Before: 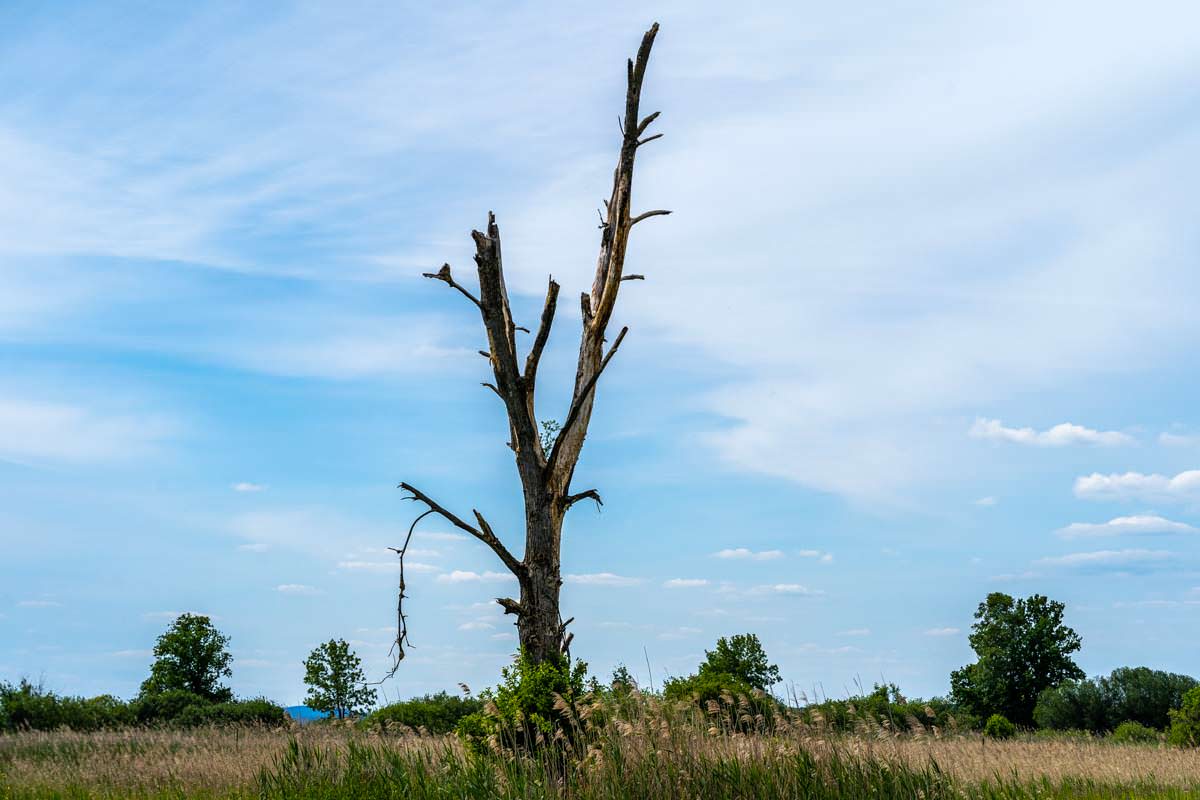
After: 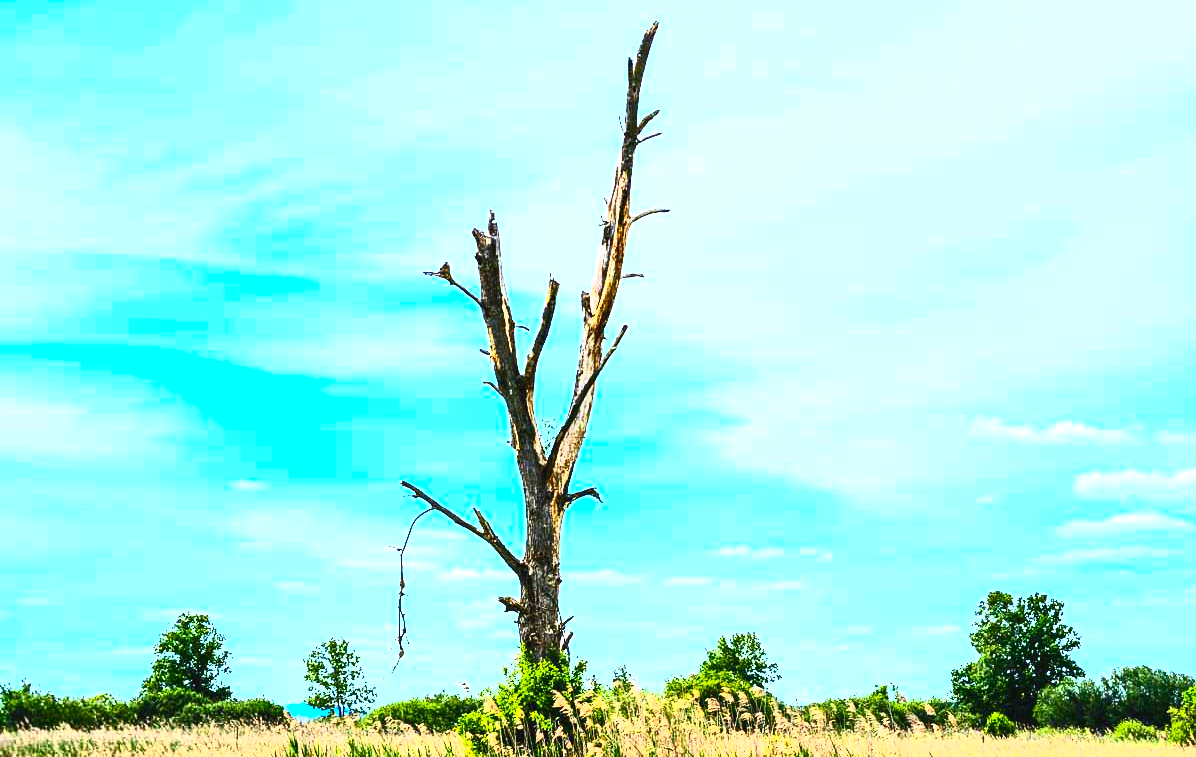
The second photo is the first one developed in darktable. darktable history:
exposure: black level correction 0, exposure 1.357 EV, compensate exposure bias true, compensate highlight preservation false
crop: top 0.284%, right 0.257%, bottom 5.055%
contrast brightness saturation: contrast 0.845, brightness 0.607, saturation 0.575
